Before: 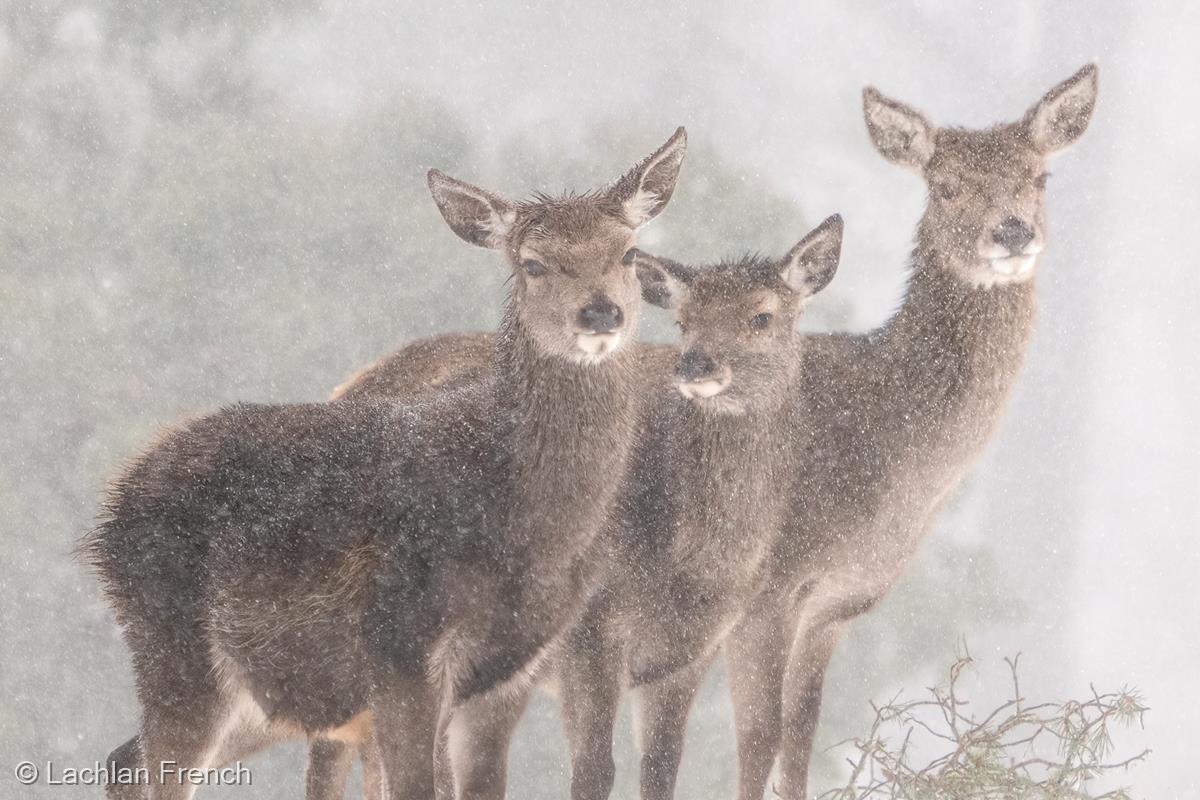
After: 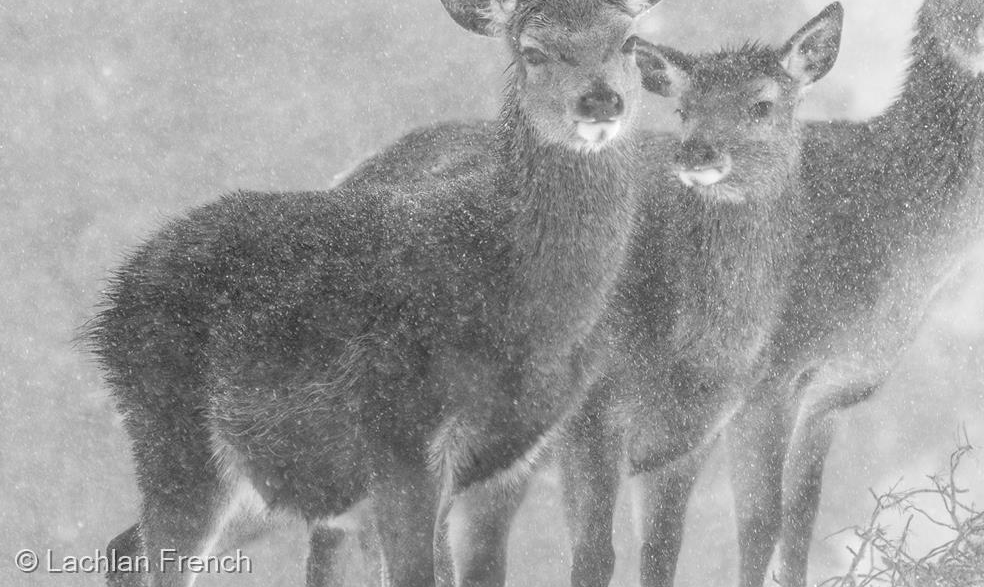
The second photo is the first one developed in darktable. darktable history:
monochrome: on, module defaults
crop: top 26.531%, right 17.959%
white balance: red 1.009, blue 1.027
